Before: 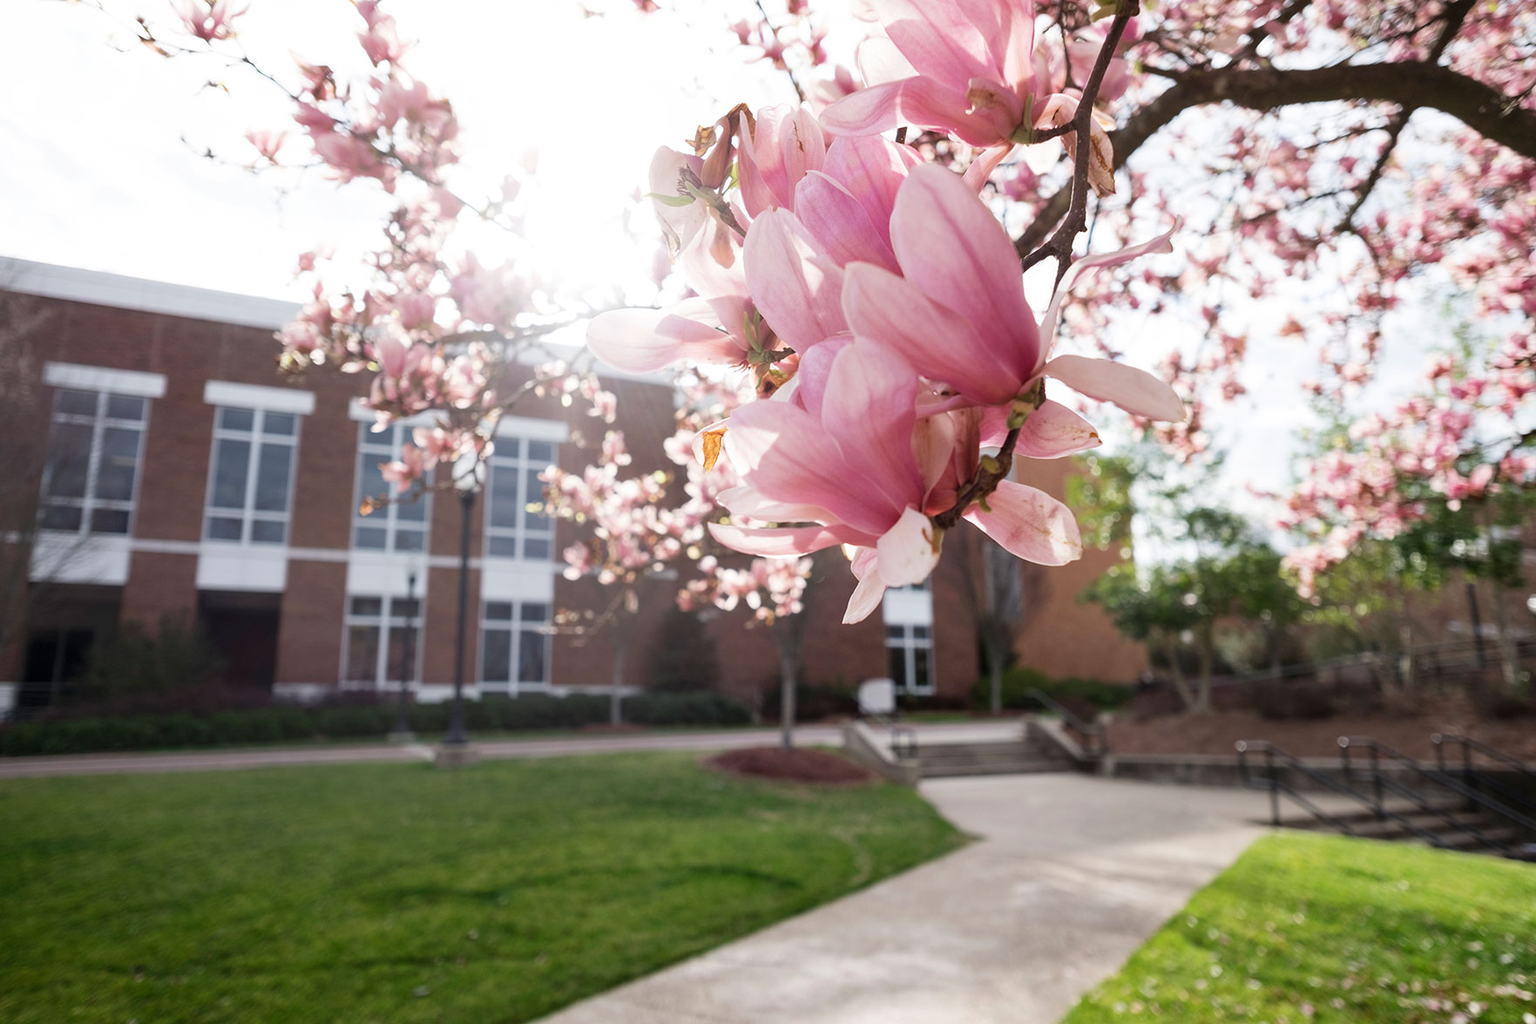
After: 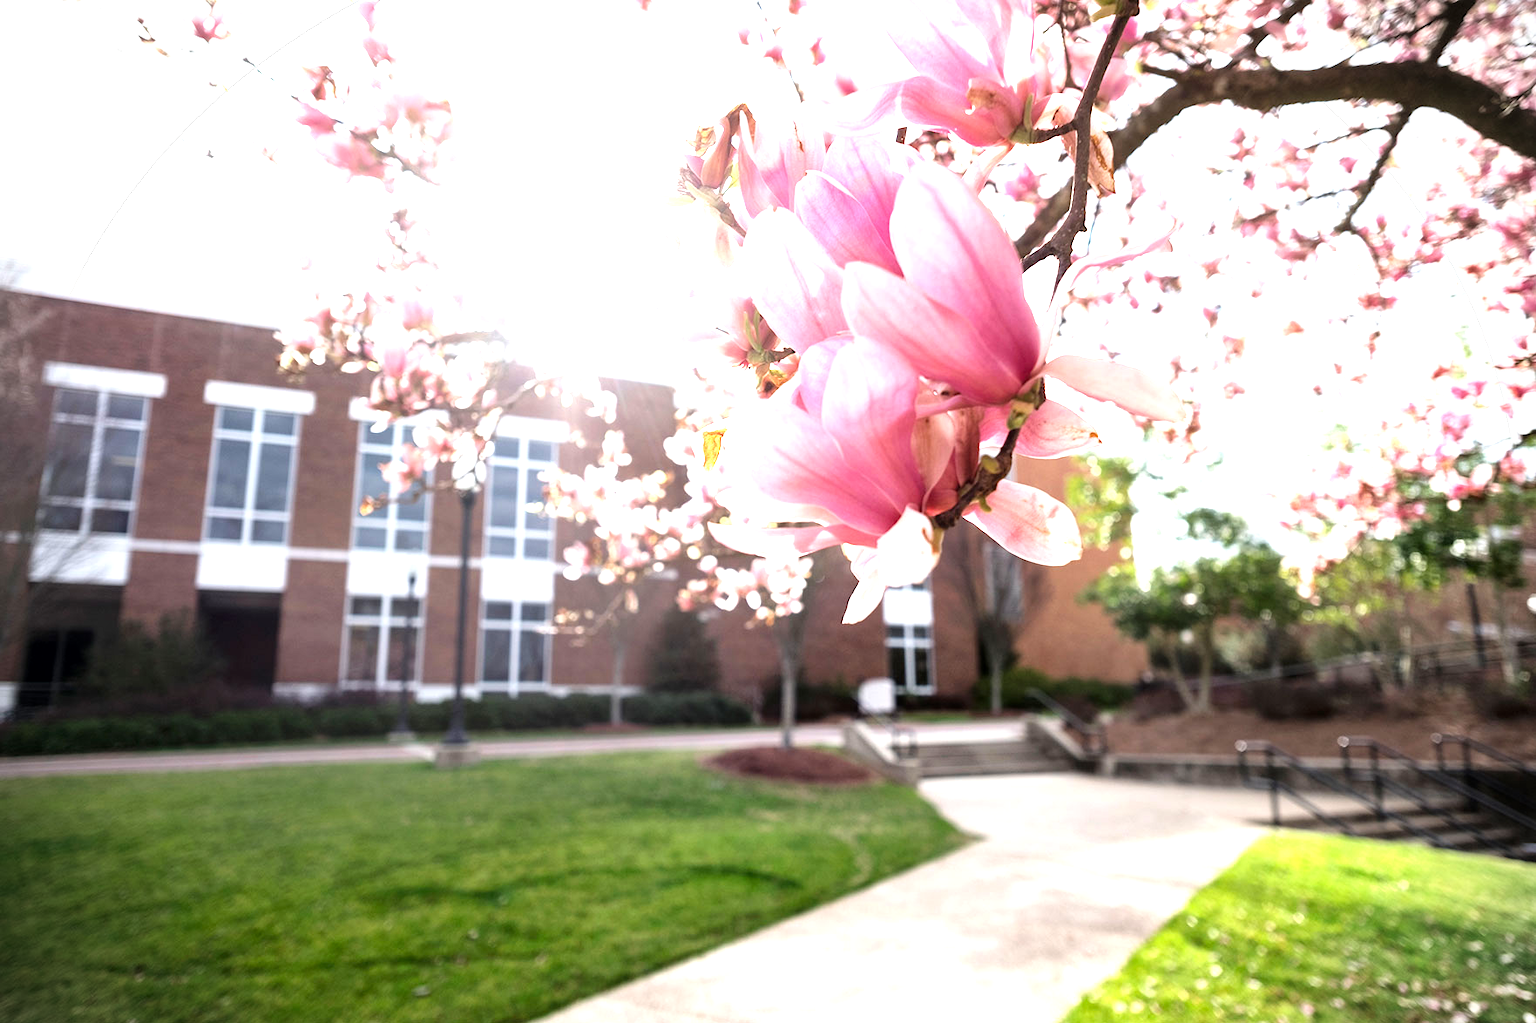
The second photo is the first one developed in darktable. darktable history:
contrast brightness saturation: contrast 0.044, saturation 0.069
exposure: exposure 0.443 EV, compensate highlight preservation false
tone equalizer: -8 EV -0.723 EV, -7 EV -0.694 EV, -6 EV -0.611 EV, -5 EV -0.381 EV, -3 EV 0.373 EV, -2 EV 0.6 EV, -1 EV 0.683 EV, +0 EV 0.753 EV
vignetting: fall-off start 97.2%, brightness -0.619, saturation -0.685, width/height ratio 1.182, unbound false
local contrast: mode bilateral grid, contrast 20, coarseness 50, detail 120%, midtone range 0.2
